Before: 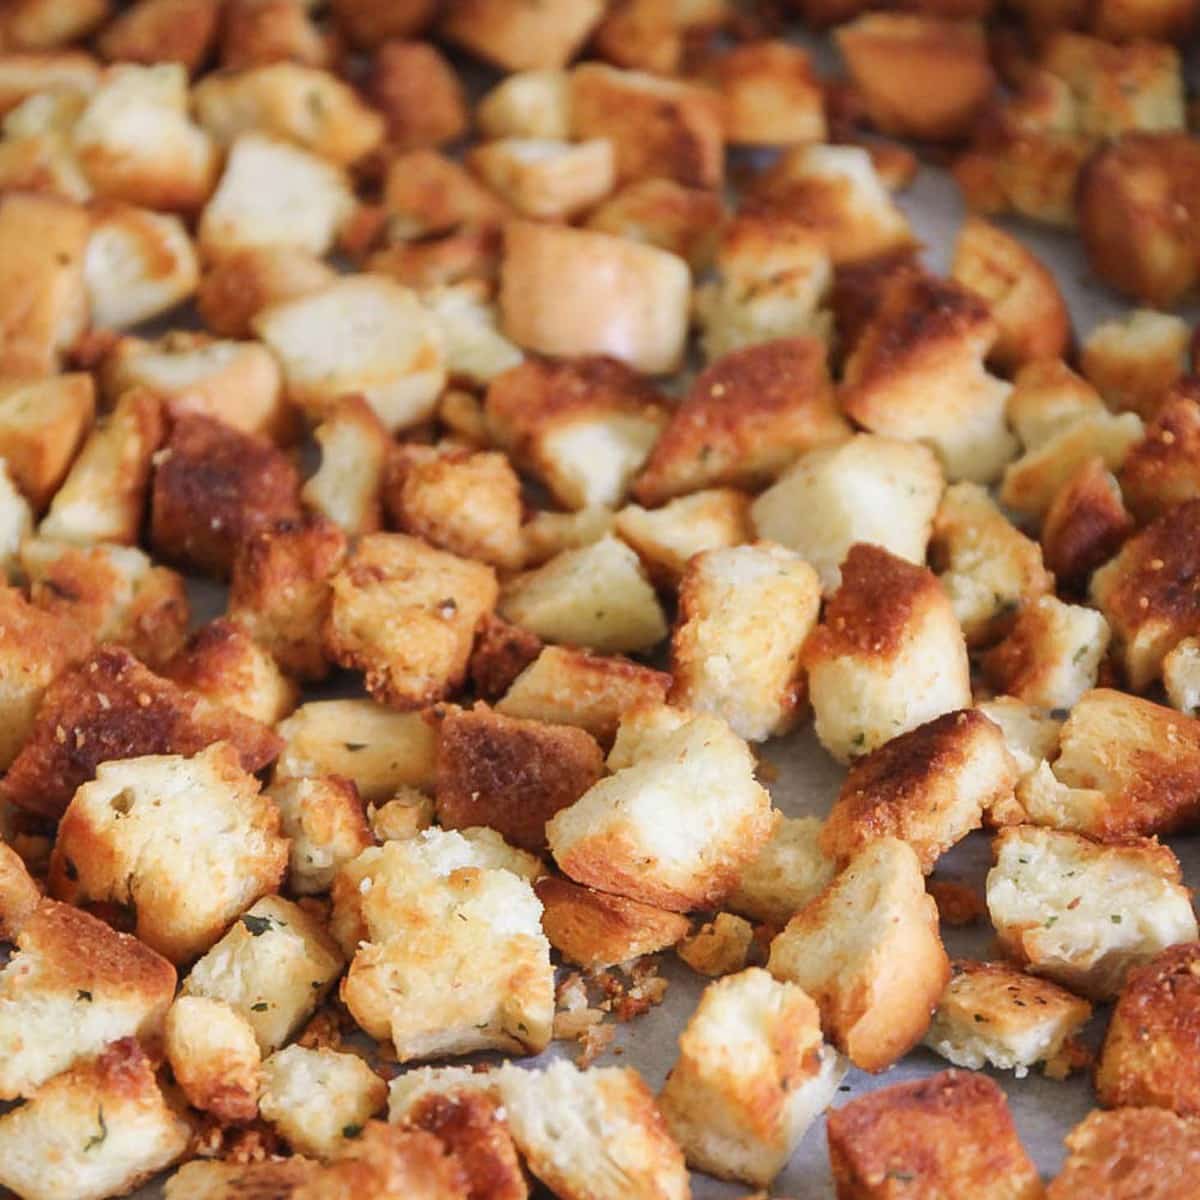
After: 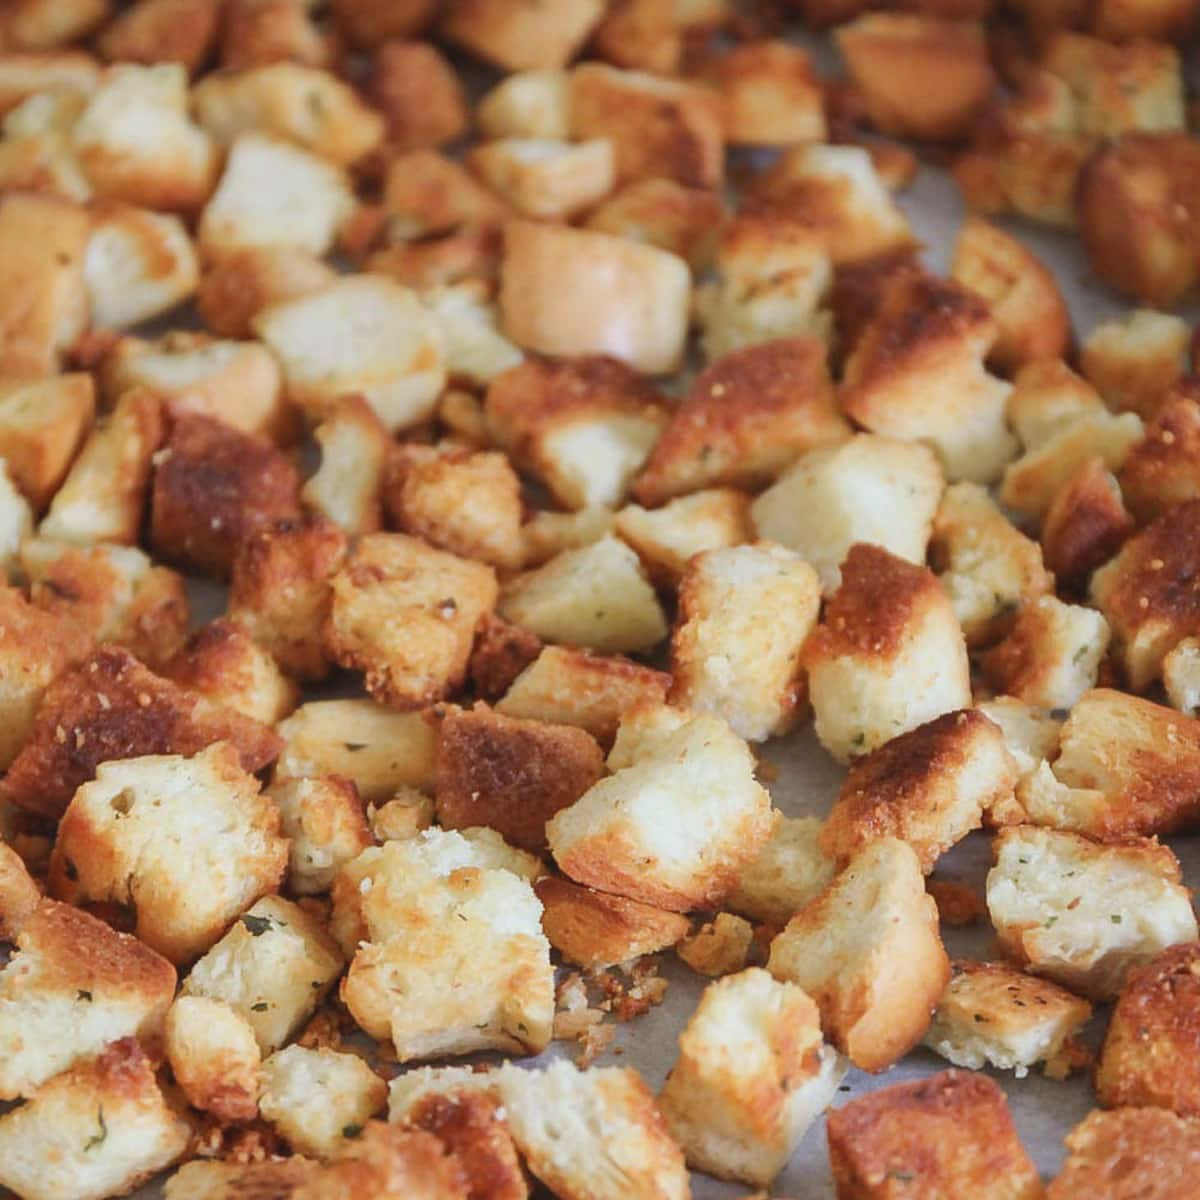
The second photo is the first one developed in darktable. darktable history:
color correction: highlights a* -2.73, highlights b* -2.09, shadows a* 2.41, shadows b* 2.73
contrast brightness saturation: contrast -0.1, saturation -0.1
